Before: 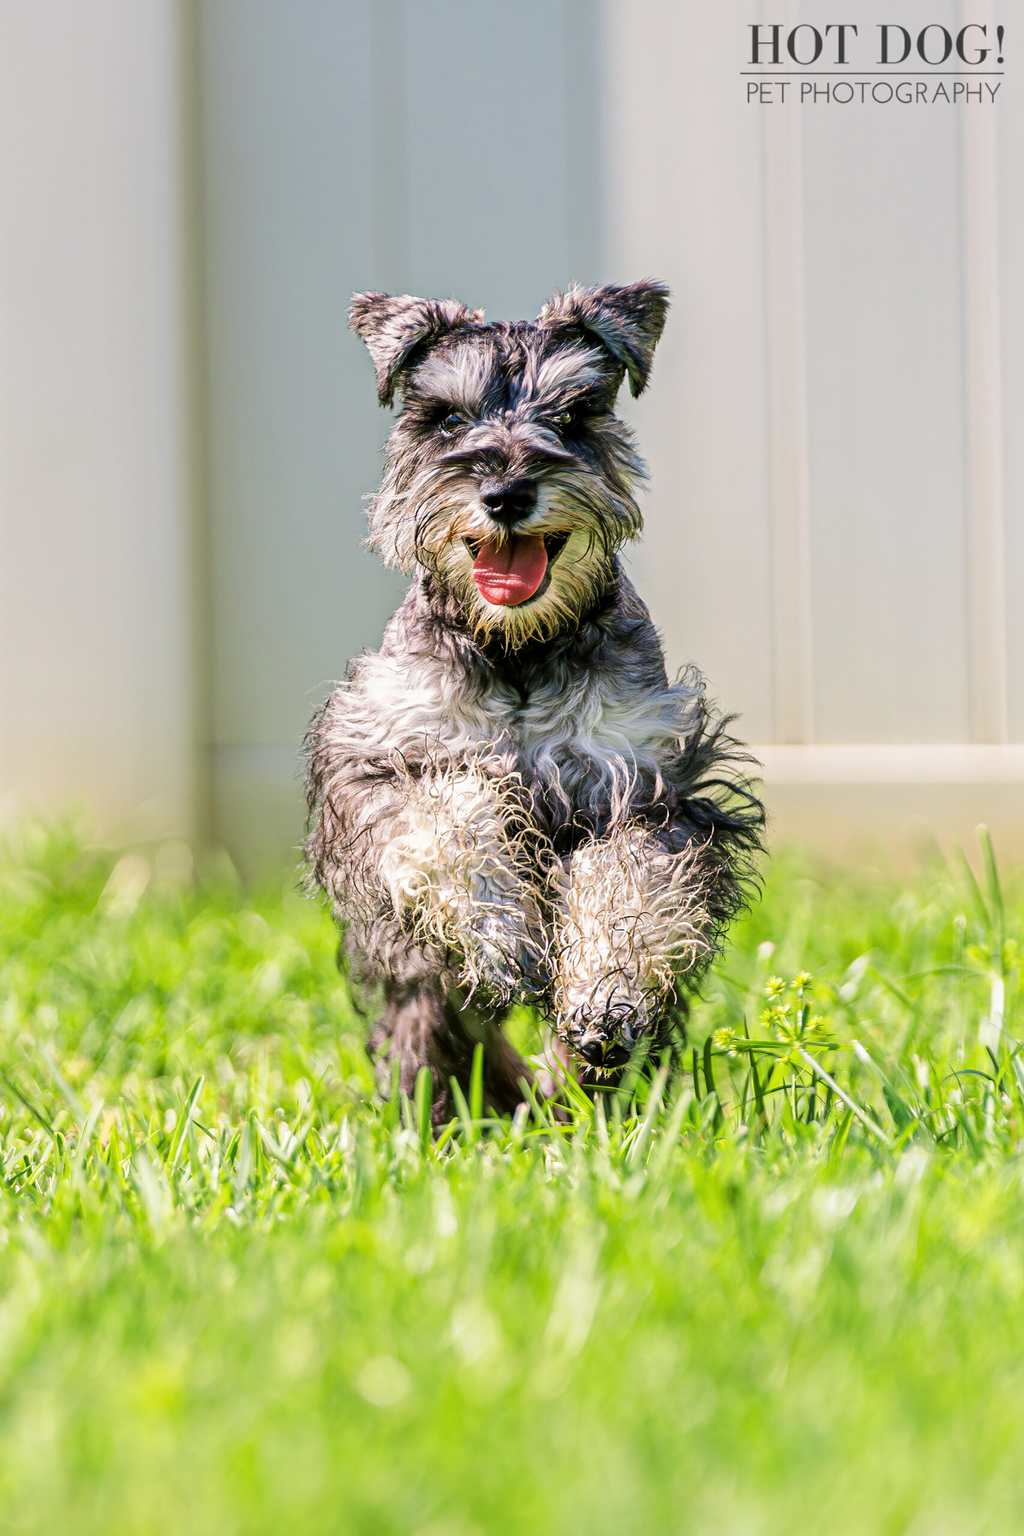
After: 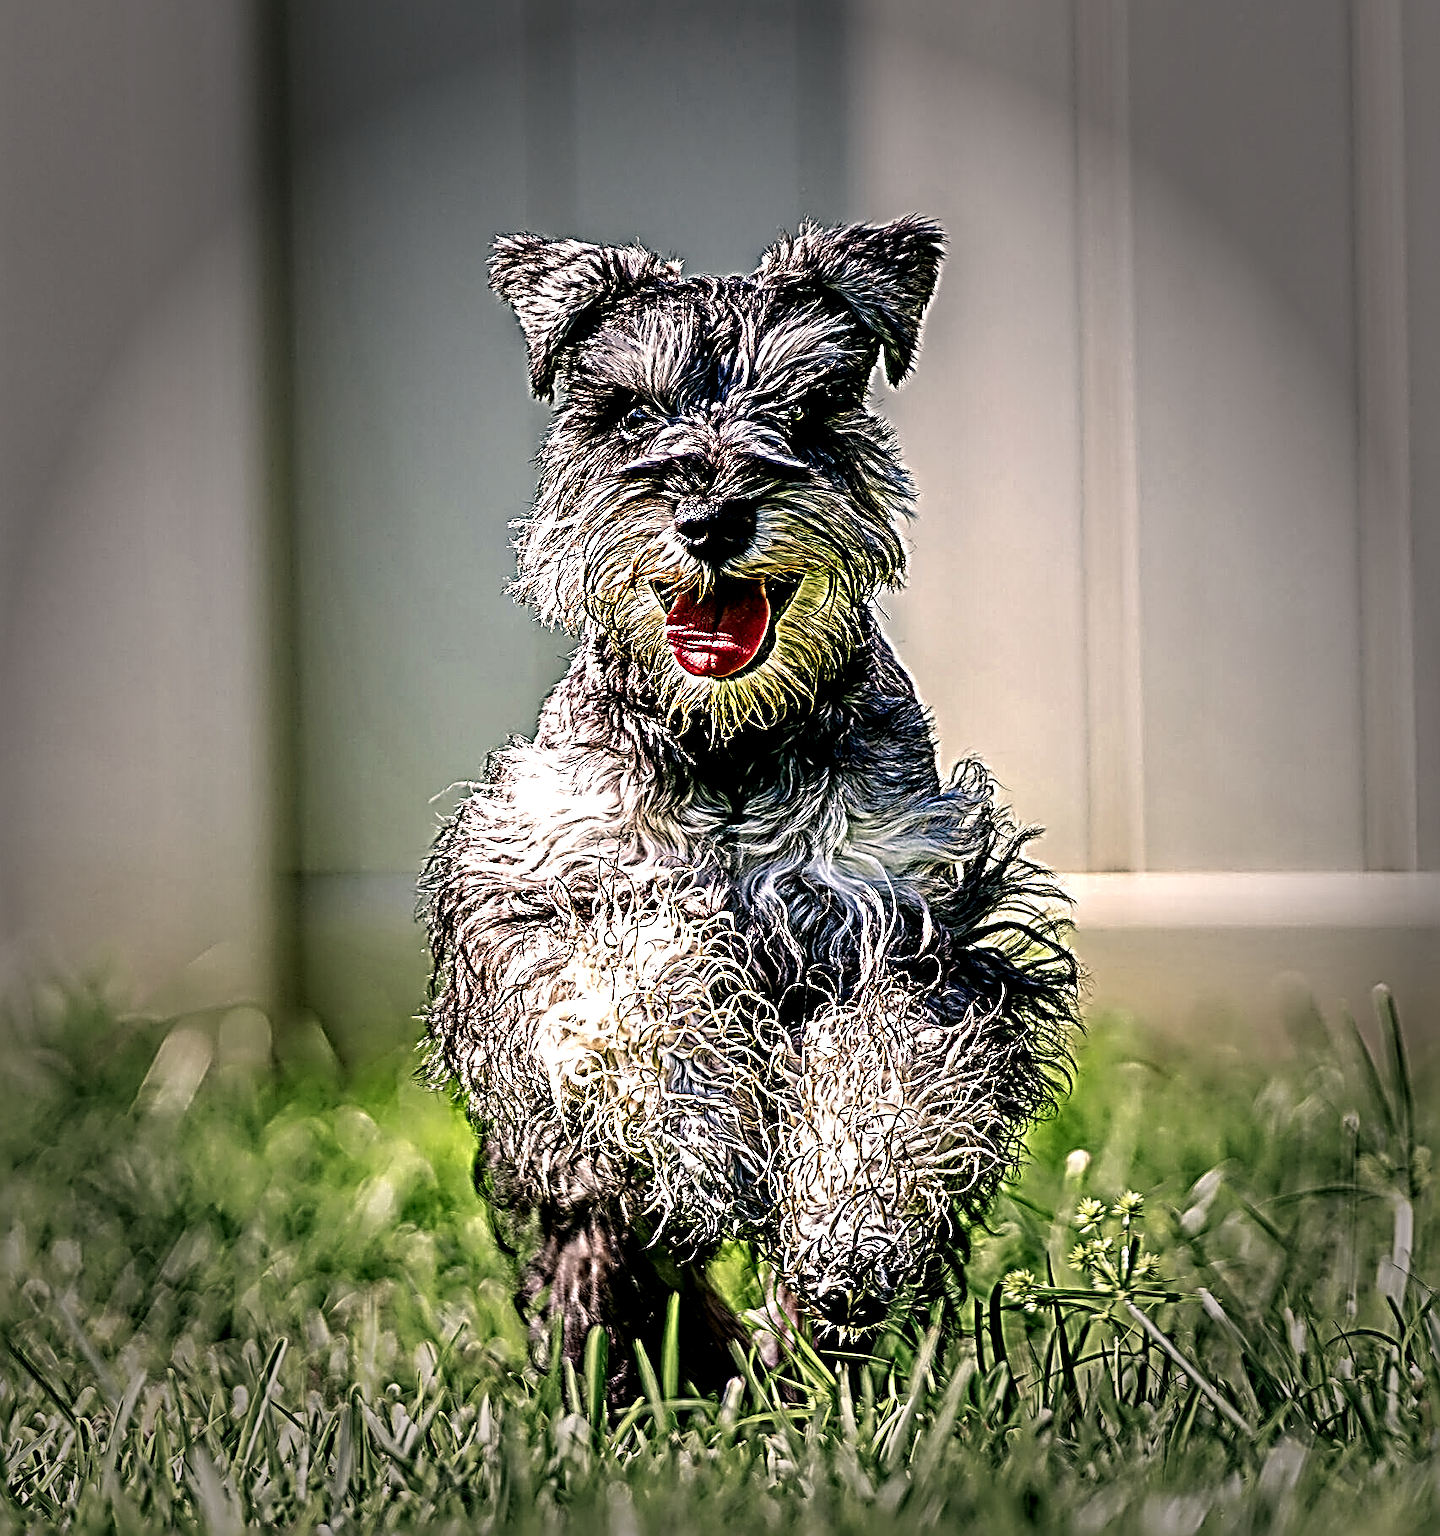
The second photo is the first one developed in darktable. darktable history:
sharpen: radius 4.042, amount 1.987
contrast brightness saturation: brightness -0.254, saturation 0.198
local contrast: highlights 81%, shadows 58%, detail 175%, midtone range 0.609
vignetting: fall-off start 34.07%, fall-off radius 64.68%, brightness -0.828, width/height ratio 0.956
color correction: highlights a* 5.34, highlights b* 5.32, shadows a* -4.61, shadows b* -5.03
crop and rotate: top 8.105%, bottom 20.762%
exposure: black level correction 0.005, exposure 0.415 EV, compensate highlight preservation false
